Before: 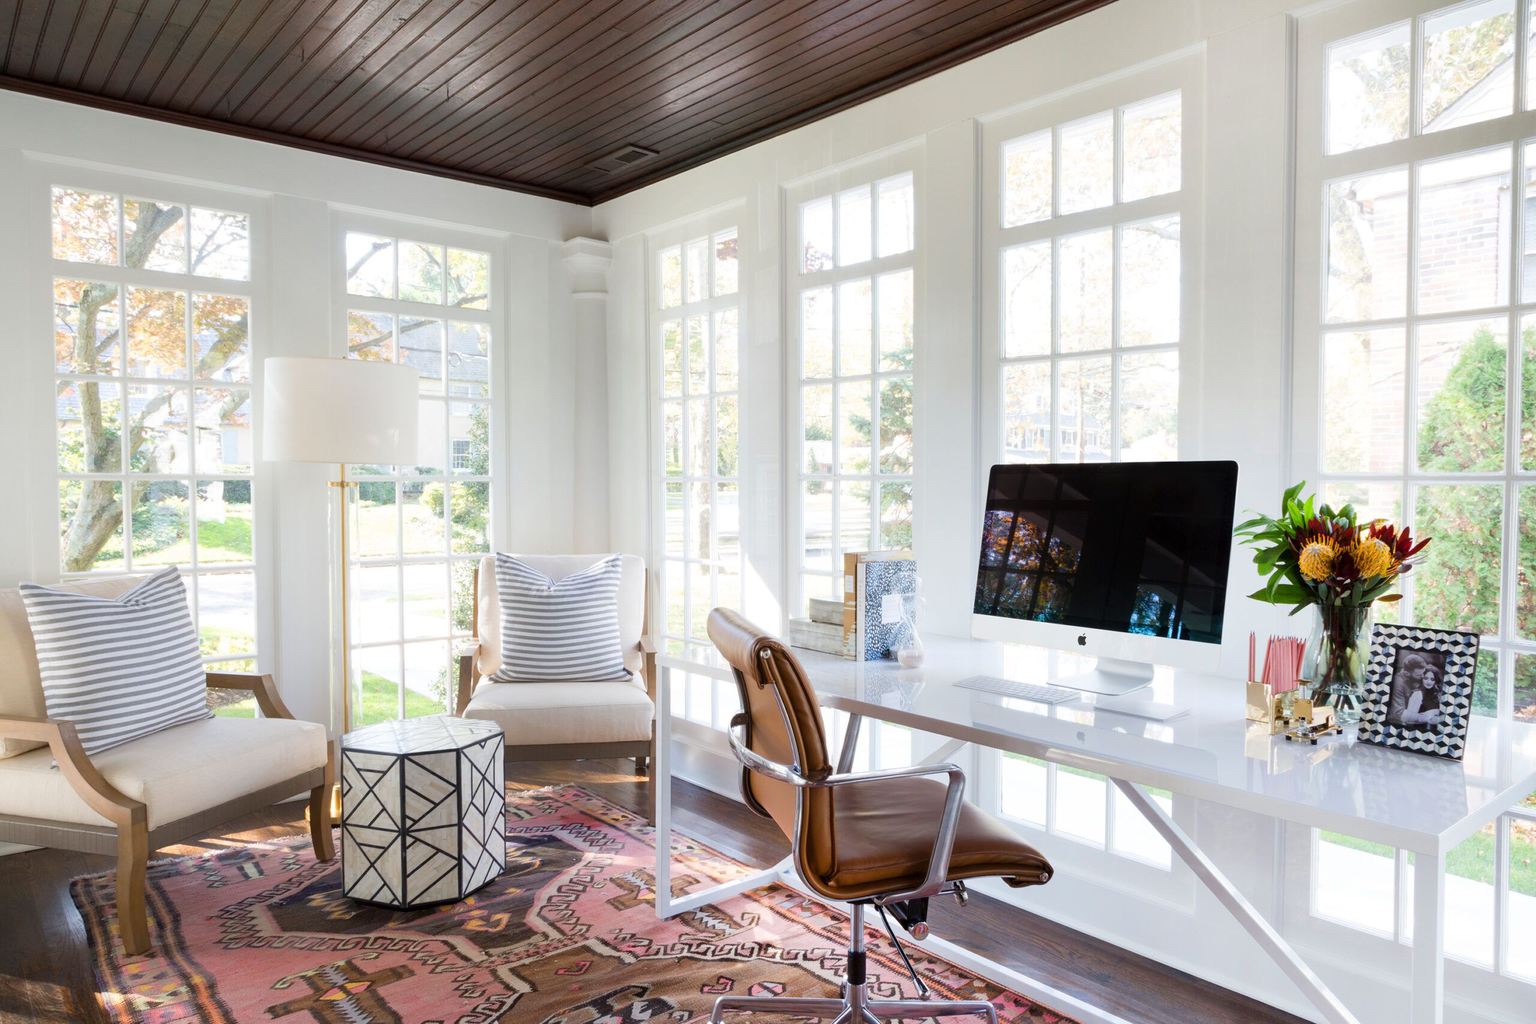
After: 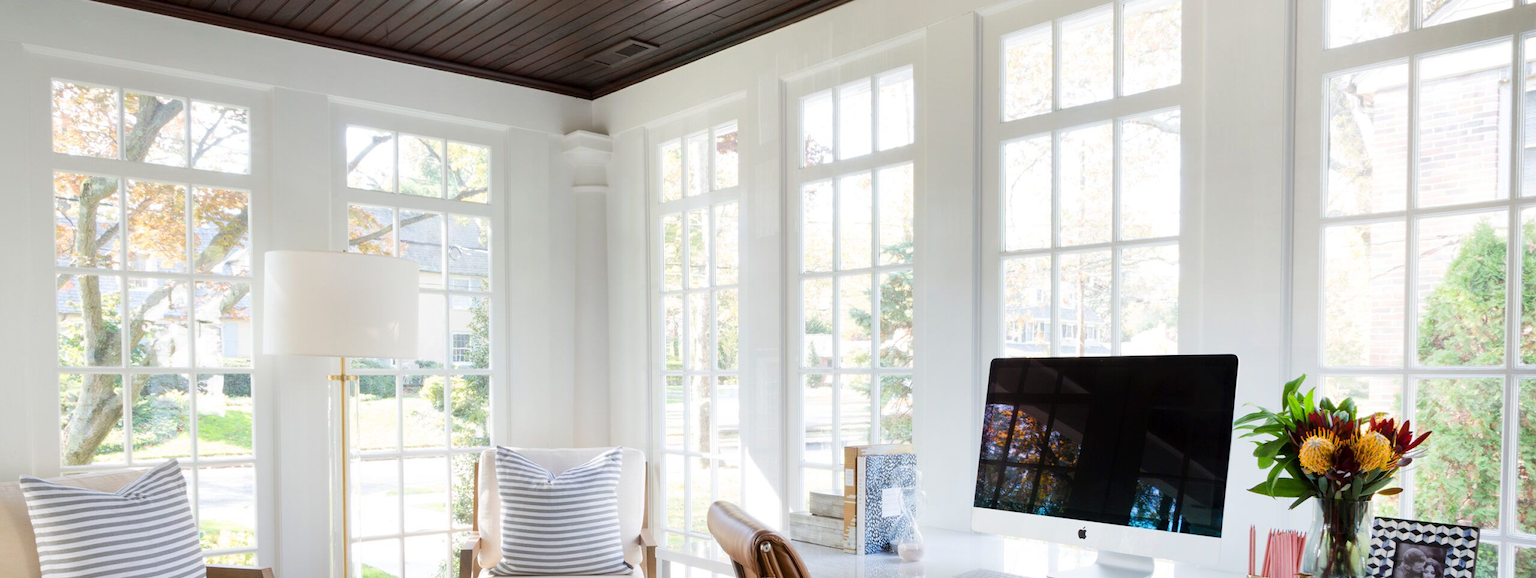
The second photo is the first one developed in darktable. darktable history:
crop and rotate: top 10.432%, bottom 33.084%
